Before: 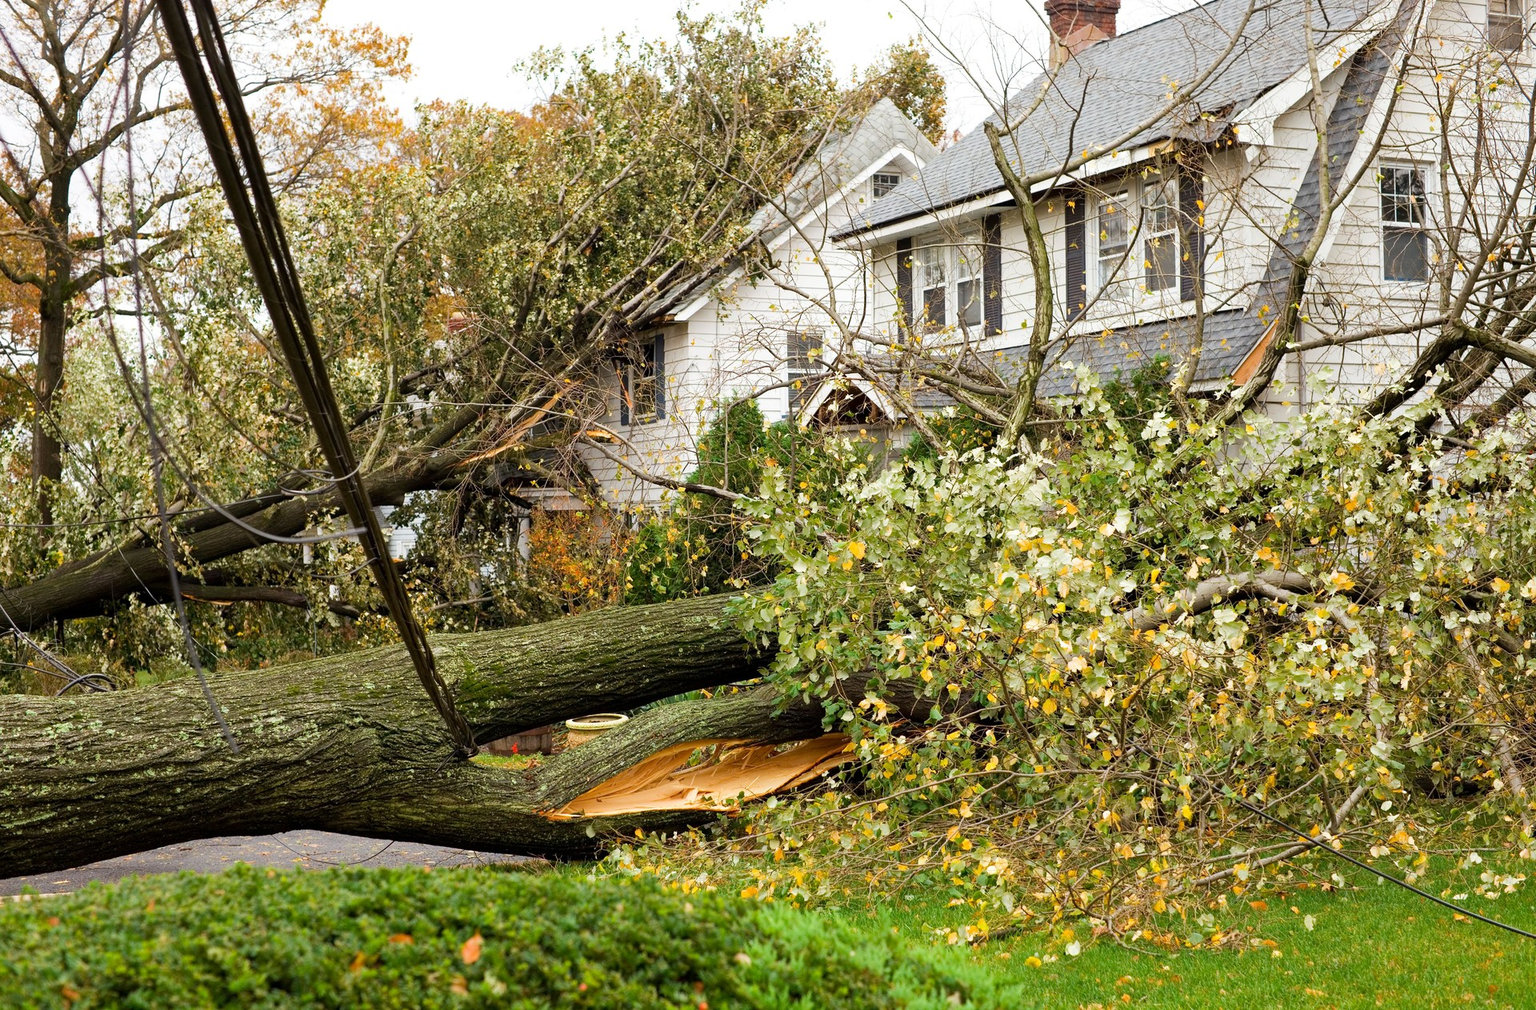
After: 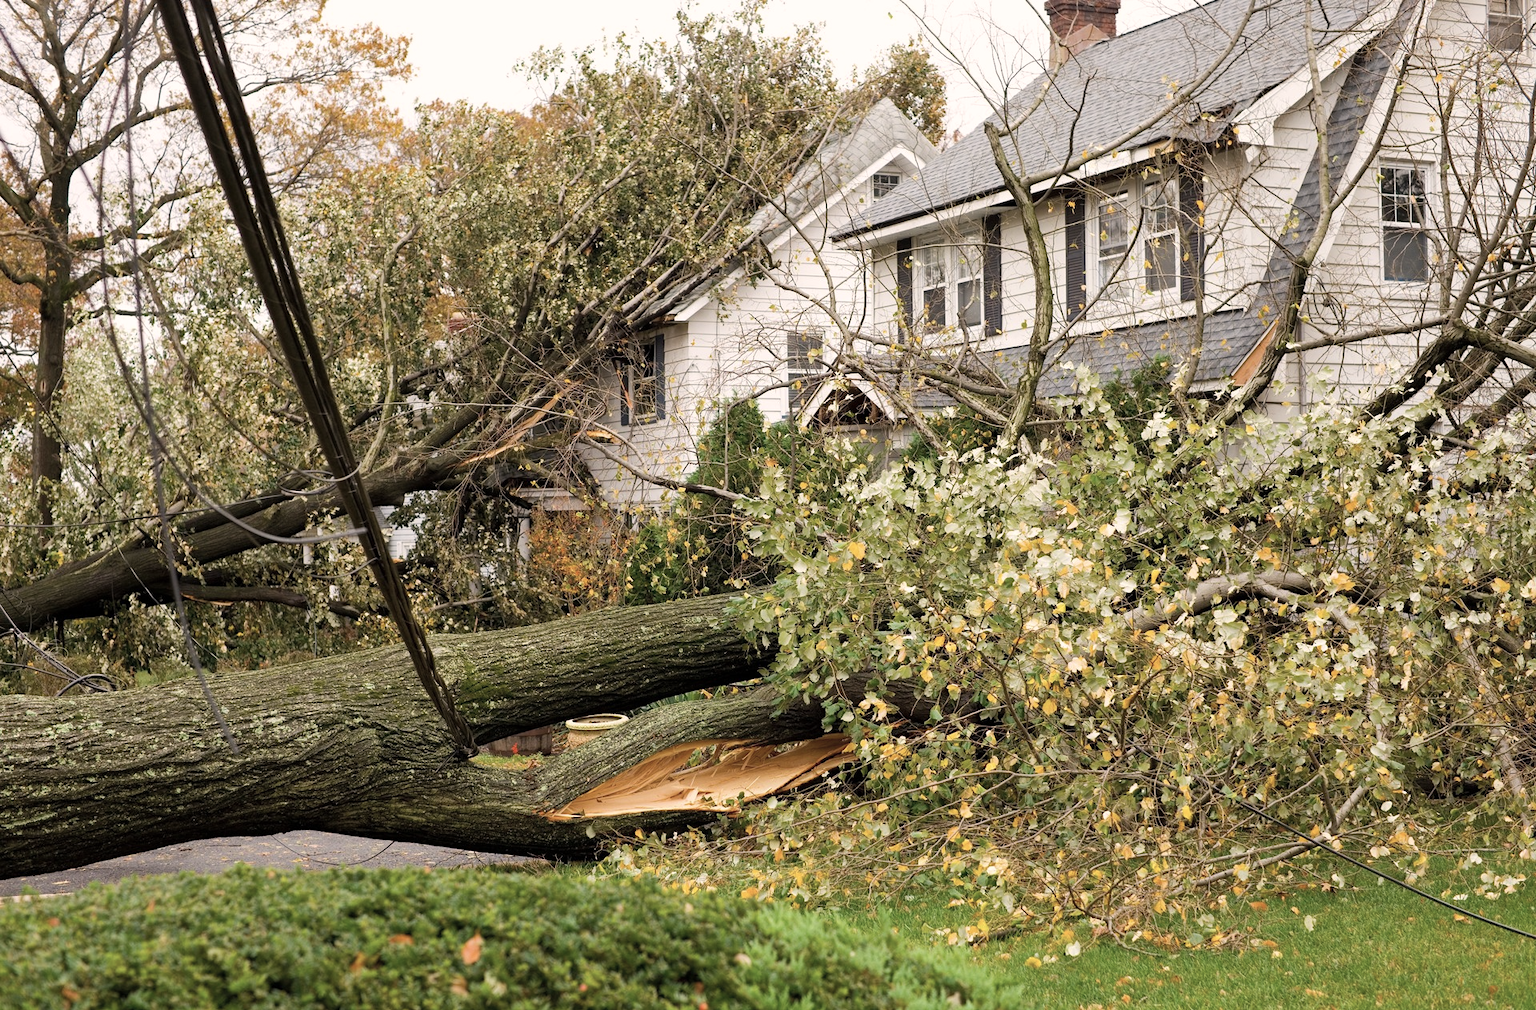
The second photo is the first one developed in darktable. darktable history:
shadows and highlights: shadows 25, highlights -25
color correction: highlights a* 5.59, highlights b* 5.24, saturation 0.68
